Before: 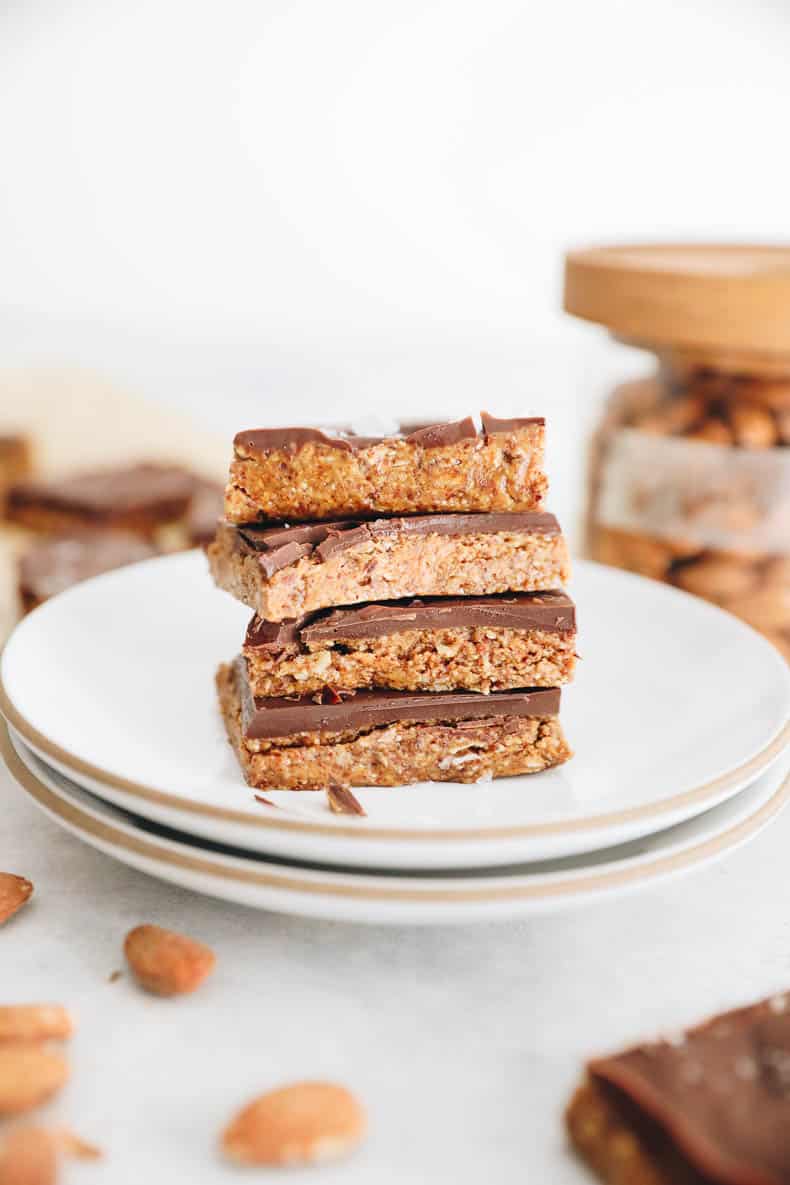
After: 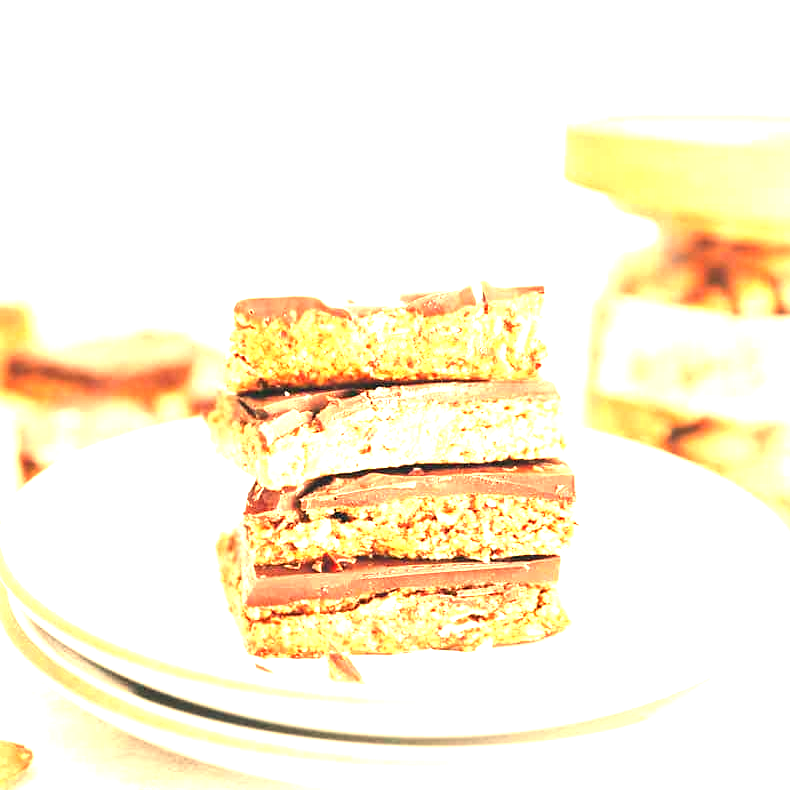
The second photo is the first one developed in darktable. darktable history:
white balance: red 1.138, green 0.996, blue 0.812
crop: top 11.166%, bottom 22.168%
exposure: black level correction 0, exposure 2.138 EV, compensate exposure bias true, compensate highlight preservation false
